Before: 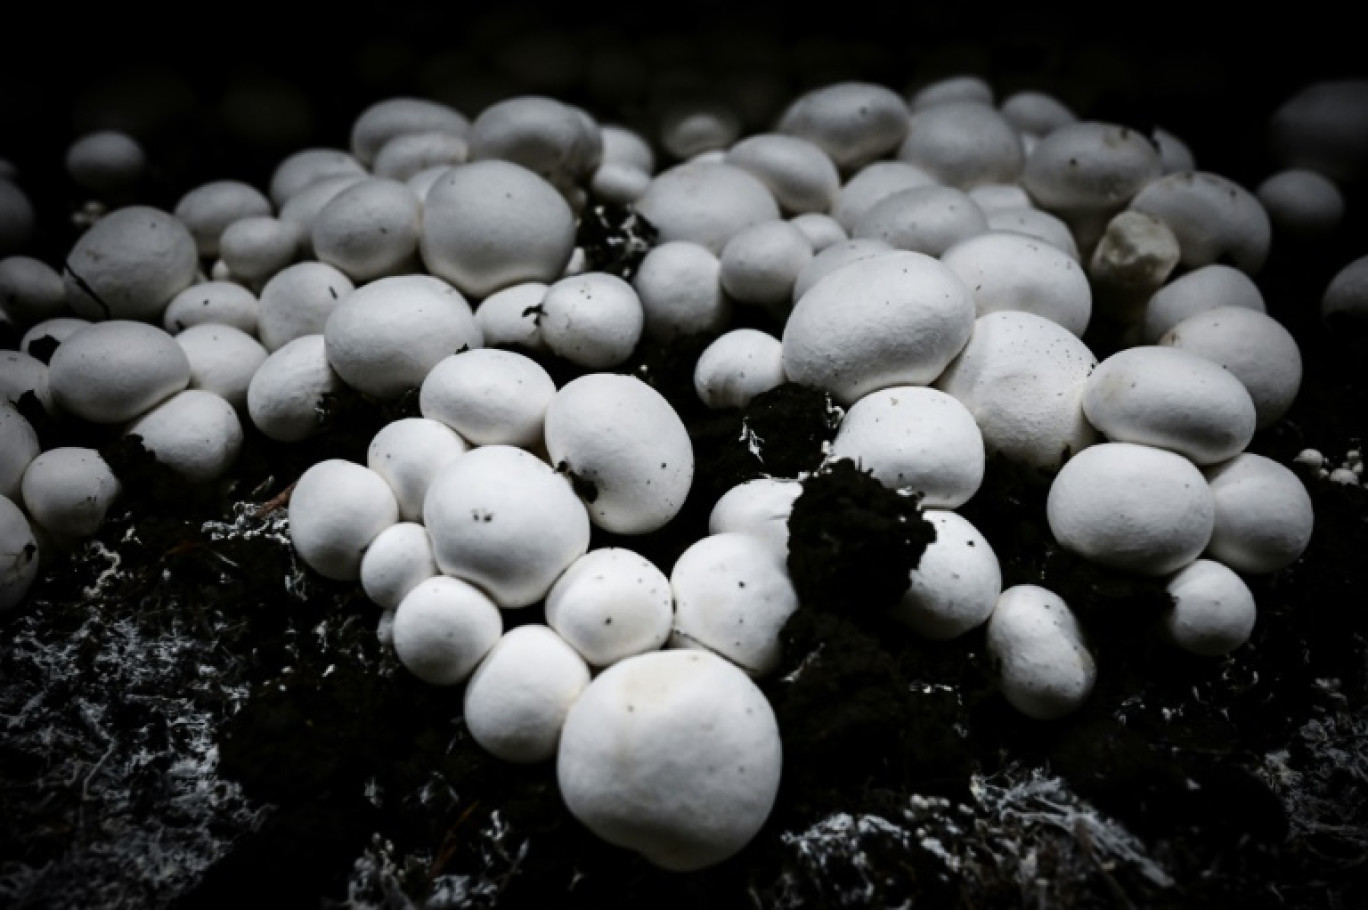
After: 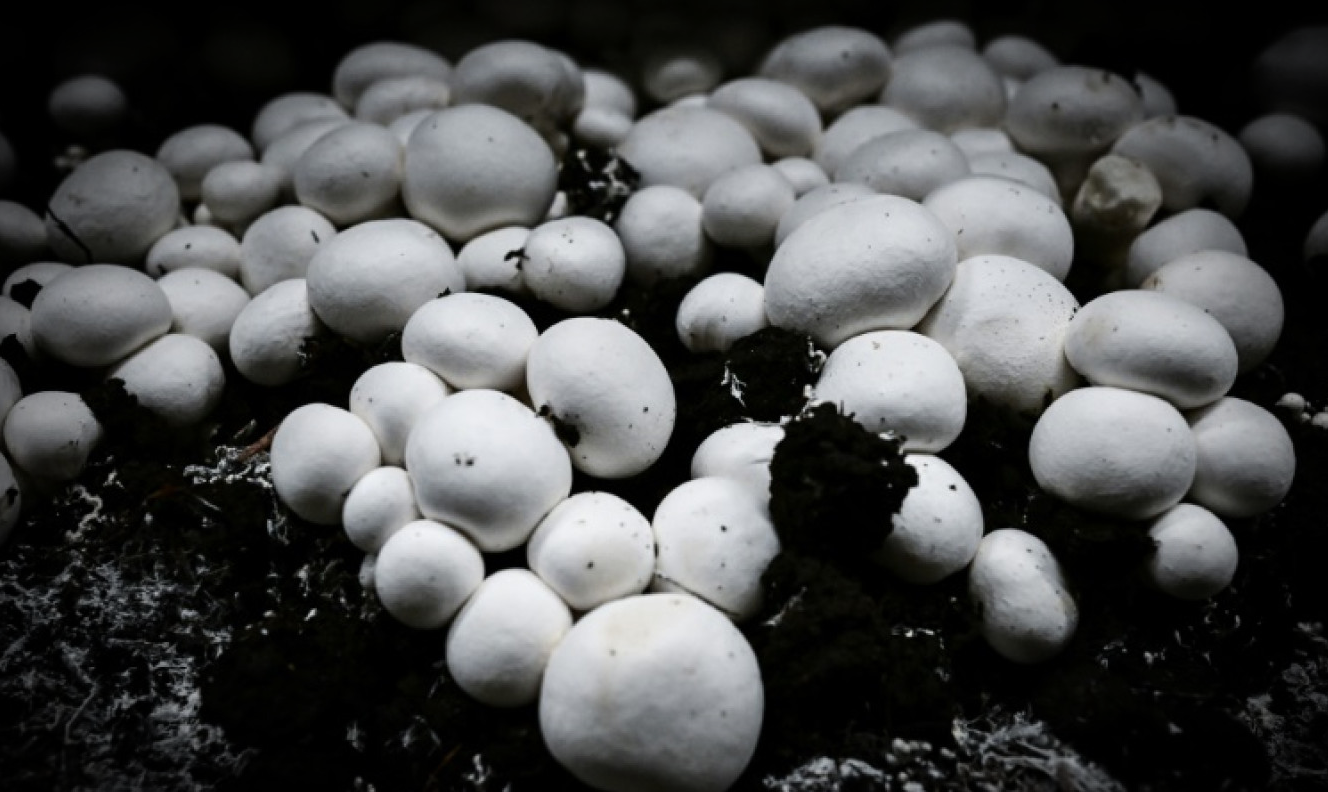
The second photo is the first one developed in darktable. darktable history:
vignetting: automatic ratio true, unbound false
crop: left 1.385%, top 6.185%, right 1.502%, bottom 6.677%
